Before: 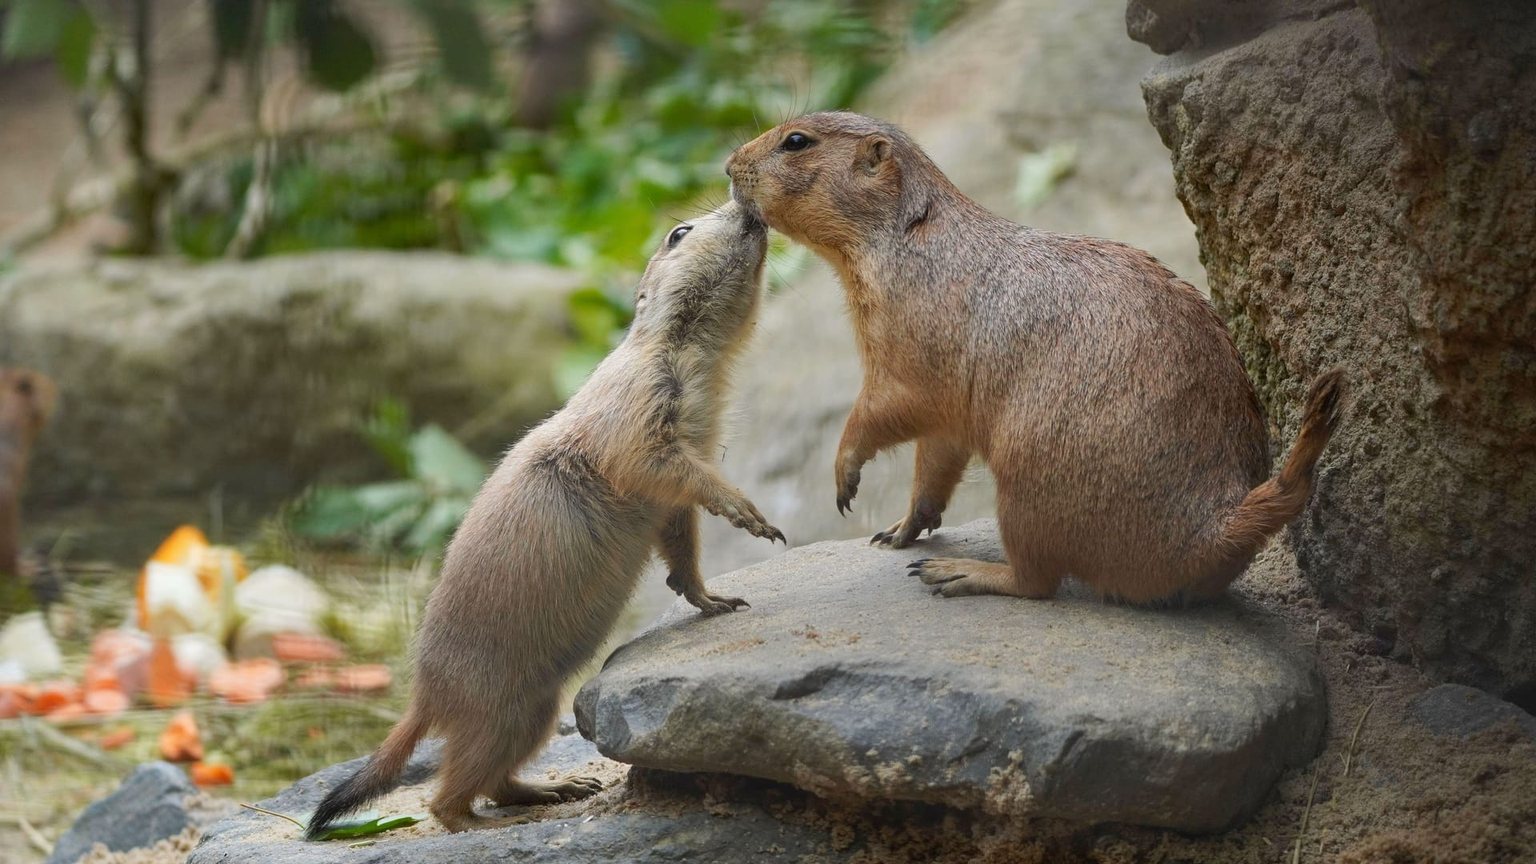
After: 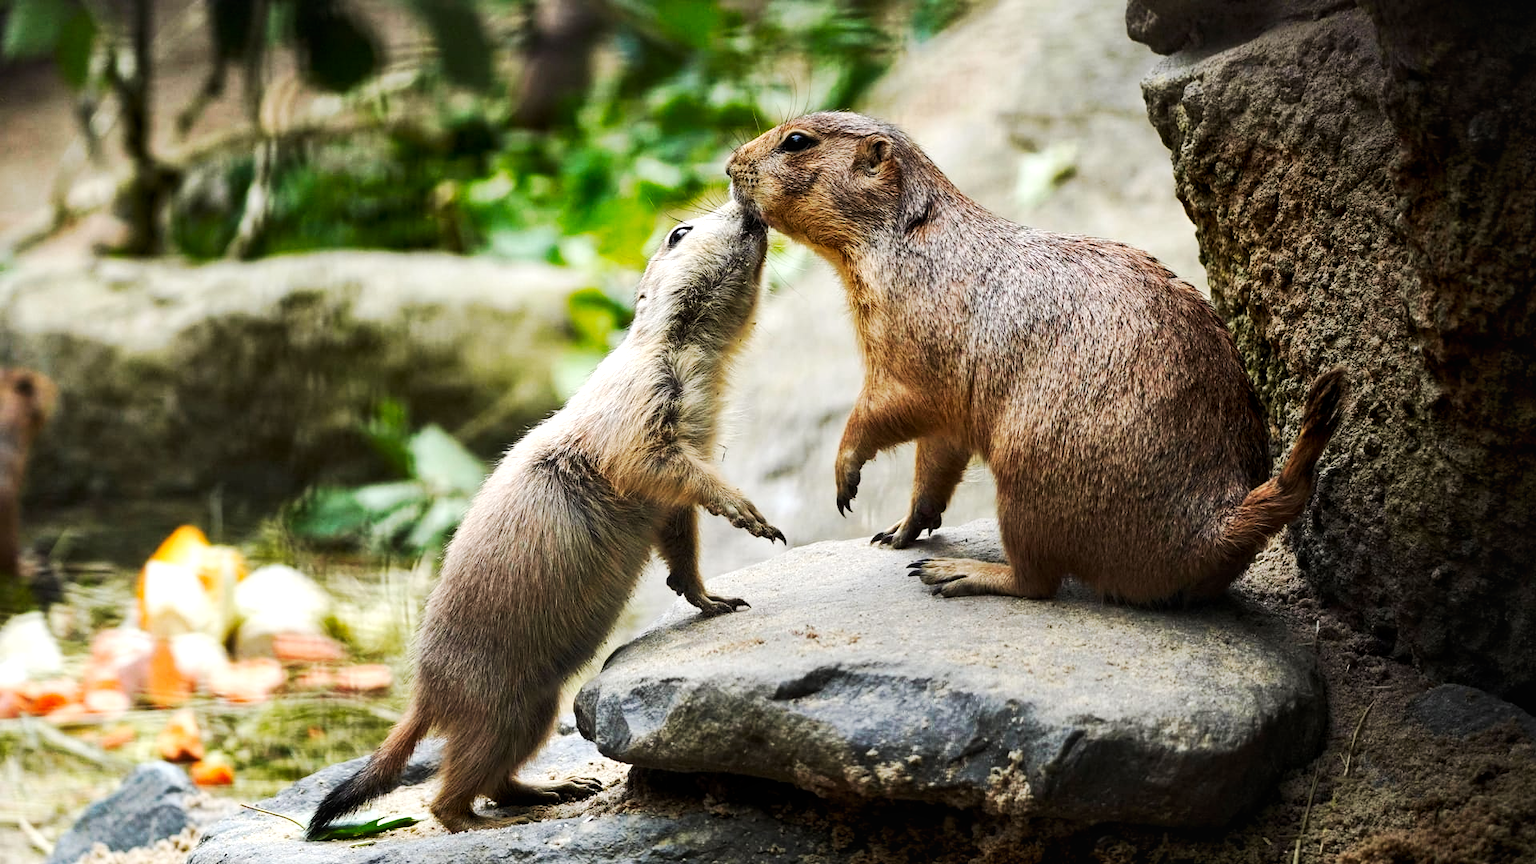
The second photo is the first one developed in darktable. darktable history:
tone curve: curves: ch0 [(0, 0) (0.003, 0.016) (0.011, 0.016) (0.025, 0.016) (0.044, 0.016) (0.069, 0.016) (0.1, 0.026) (0.136, 0.047) (0.177, 0.088) (0.224, 0.14) (0.277, 0.2) (0.335, 0.276) (0.399, 0.37) (0.468, 0.47) (0.543, 0.583) (0.623, 0.698) (0.709, 0.779) (0.801, 0.858) (0.898, 0.929) (1, 1)], preserve colors none
tone equalizer: -8 EV -0.711 EV, -7 EV -0.692 EV, -6 EV -0.574 EV, -5 EV -0.361 EV, -3 EV 0.401 EV, -2 EV 0.6 EV, -1 EV 0.69 EV, +0 EV 0.781 EV, edges refinement/feathering 500, mask exposure compensation -1.57 EV, preserve details no
local contrast: mode bilateral grid, contrast 19, coarseness 50, detail 120%, midtone range 0.2
